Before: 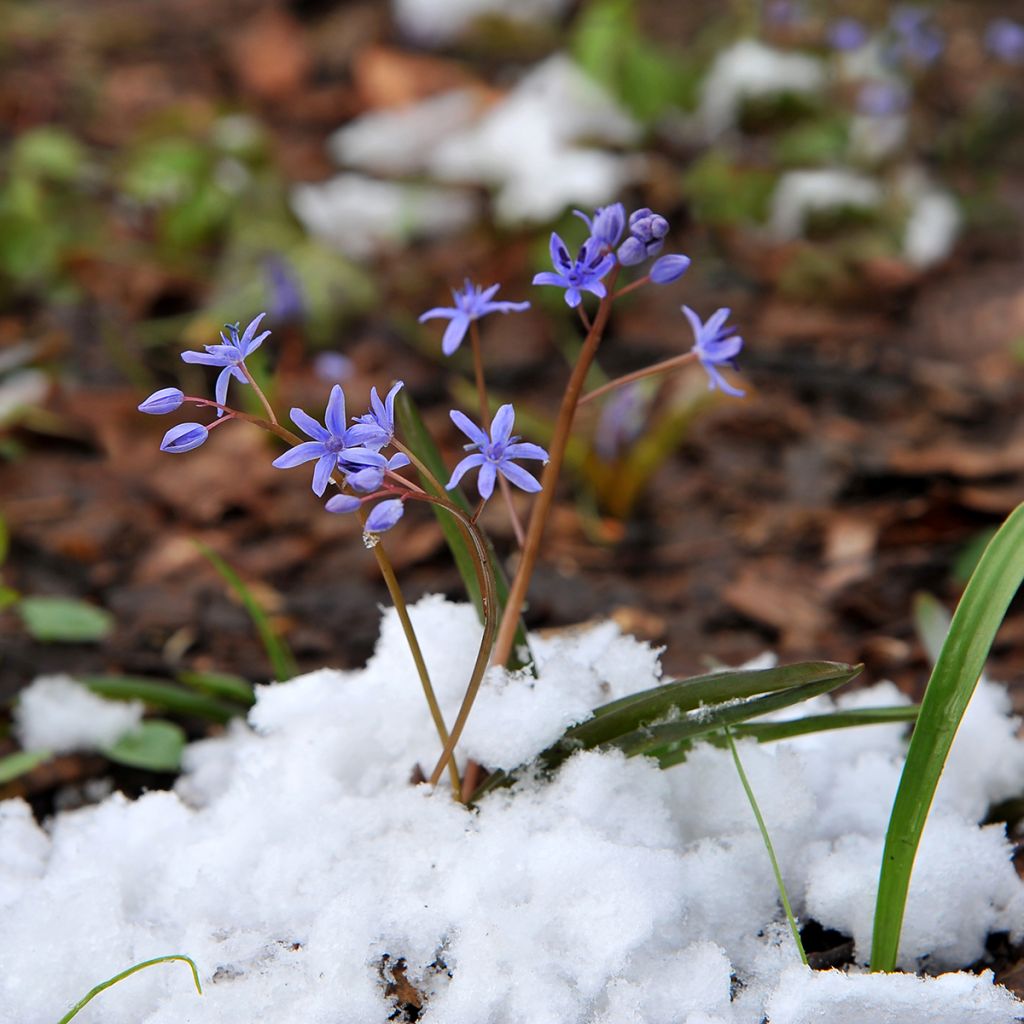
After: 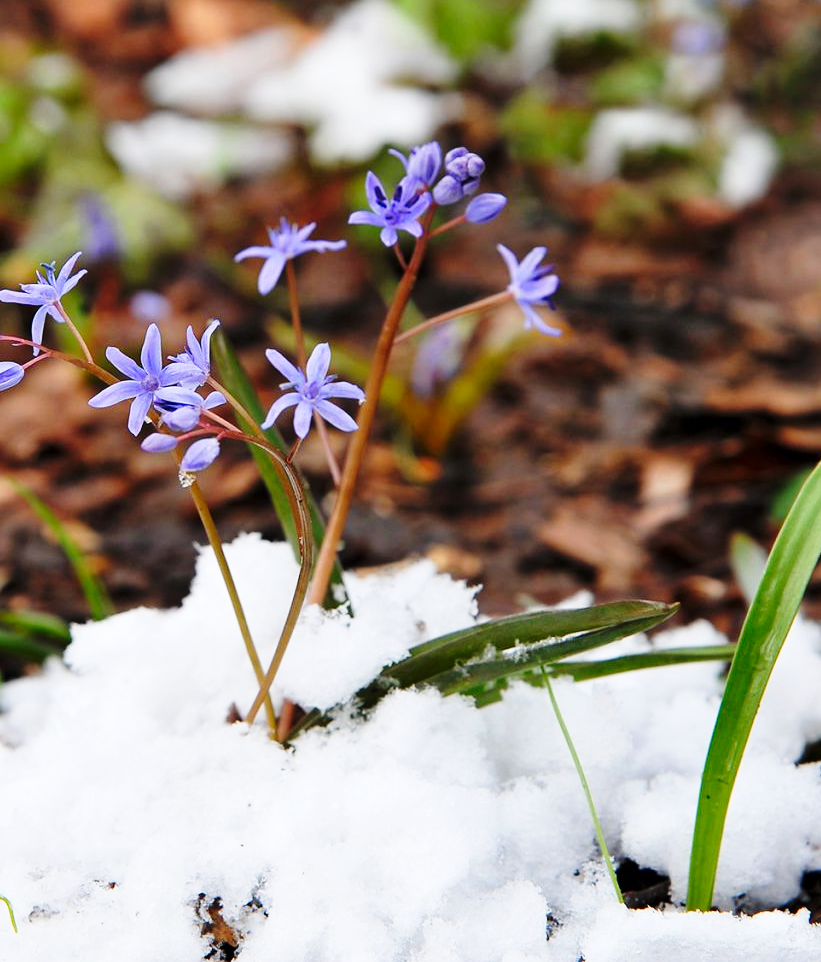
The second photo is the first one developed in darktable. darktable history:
exposure: exposure -0.07 EV, compensate exposure bias true, compensate highlight preservation false
crop and rotate: left 17.988%, top 6.008%, right 1.776%
base curve: curves: ch0 [(0, 0) (0.028, 0.03) (0.121, 0.232) (0.46, 0.748) (0.859, 0.968) (1, 1)], preserve colors none
